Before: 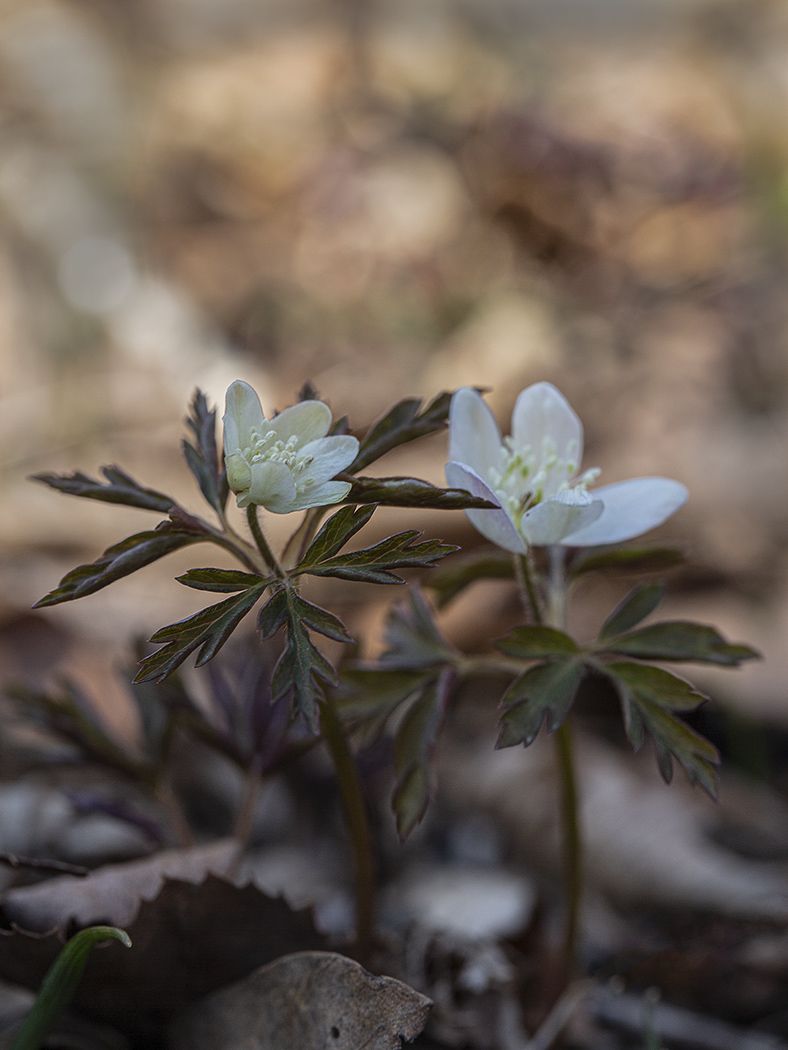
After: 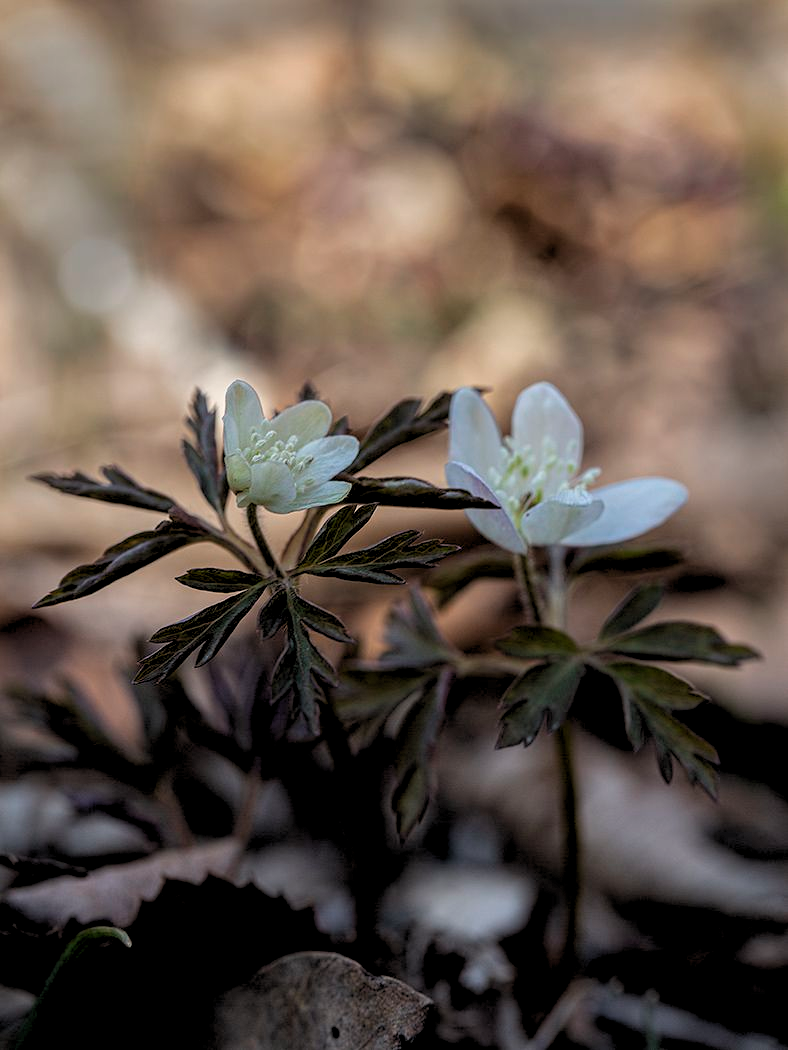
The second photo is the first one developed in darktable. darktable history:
base curve: curves: ch0 [(0.017, 0) (0.425, 0.441) (0.844, 0.933) (1, 1)]
